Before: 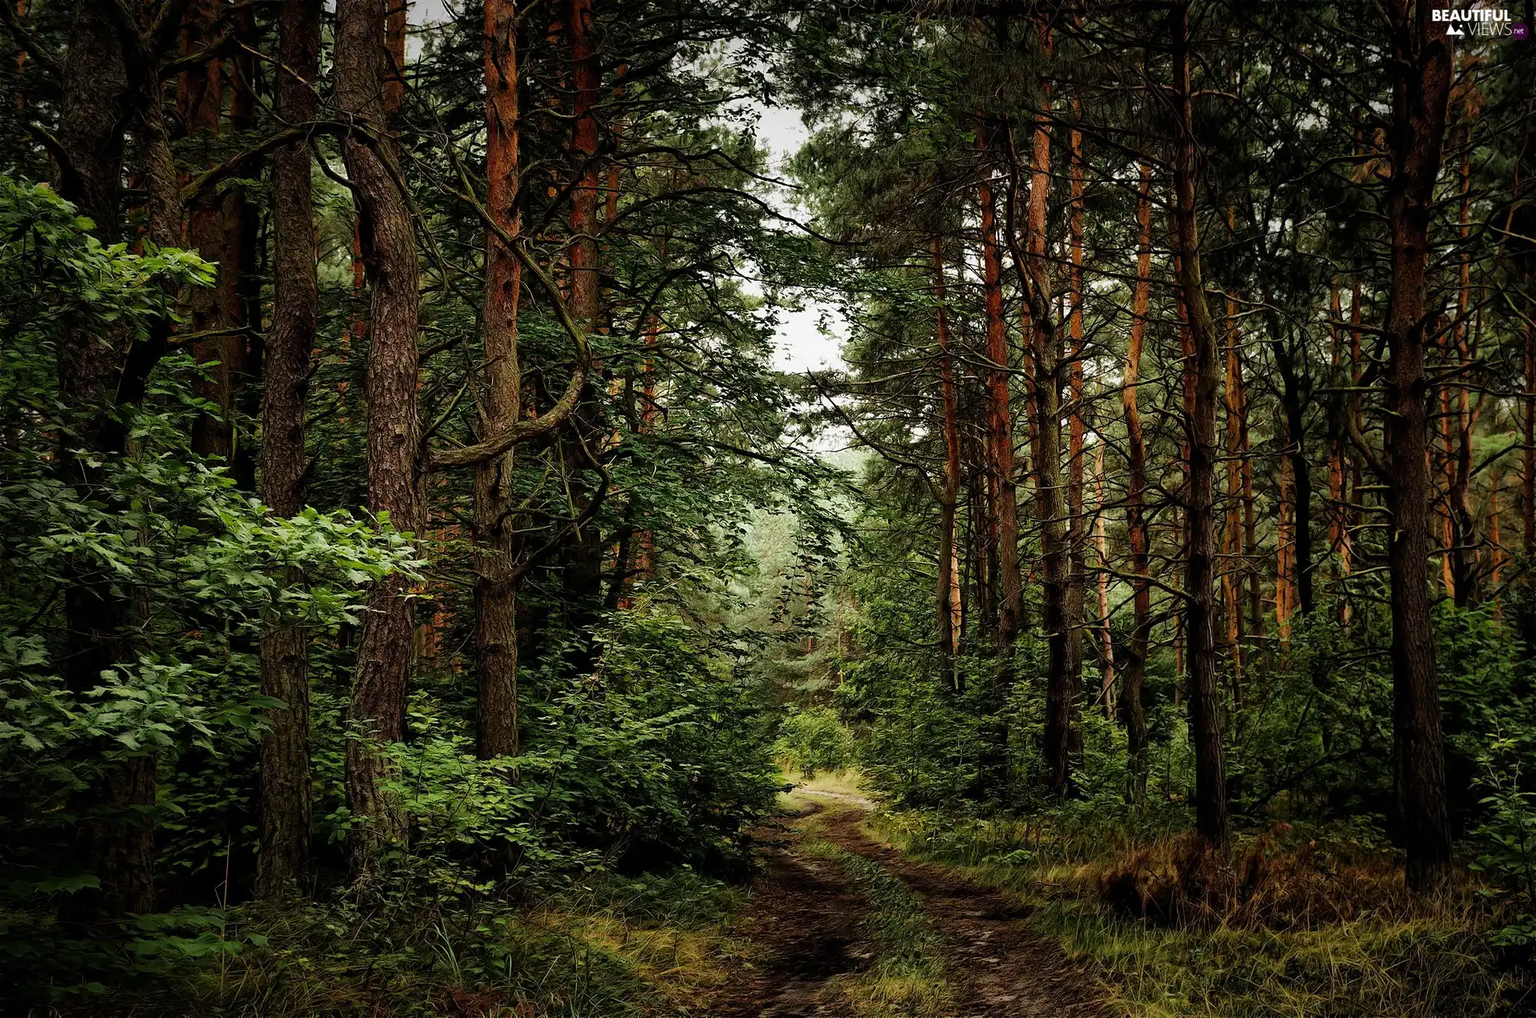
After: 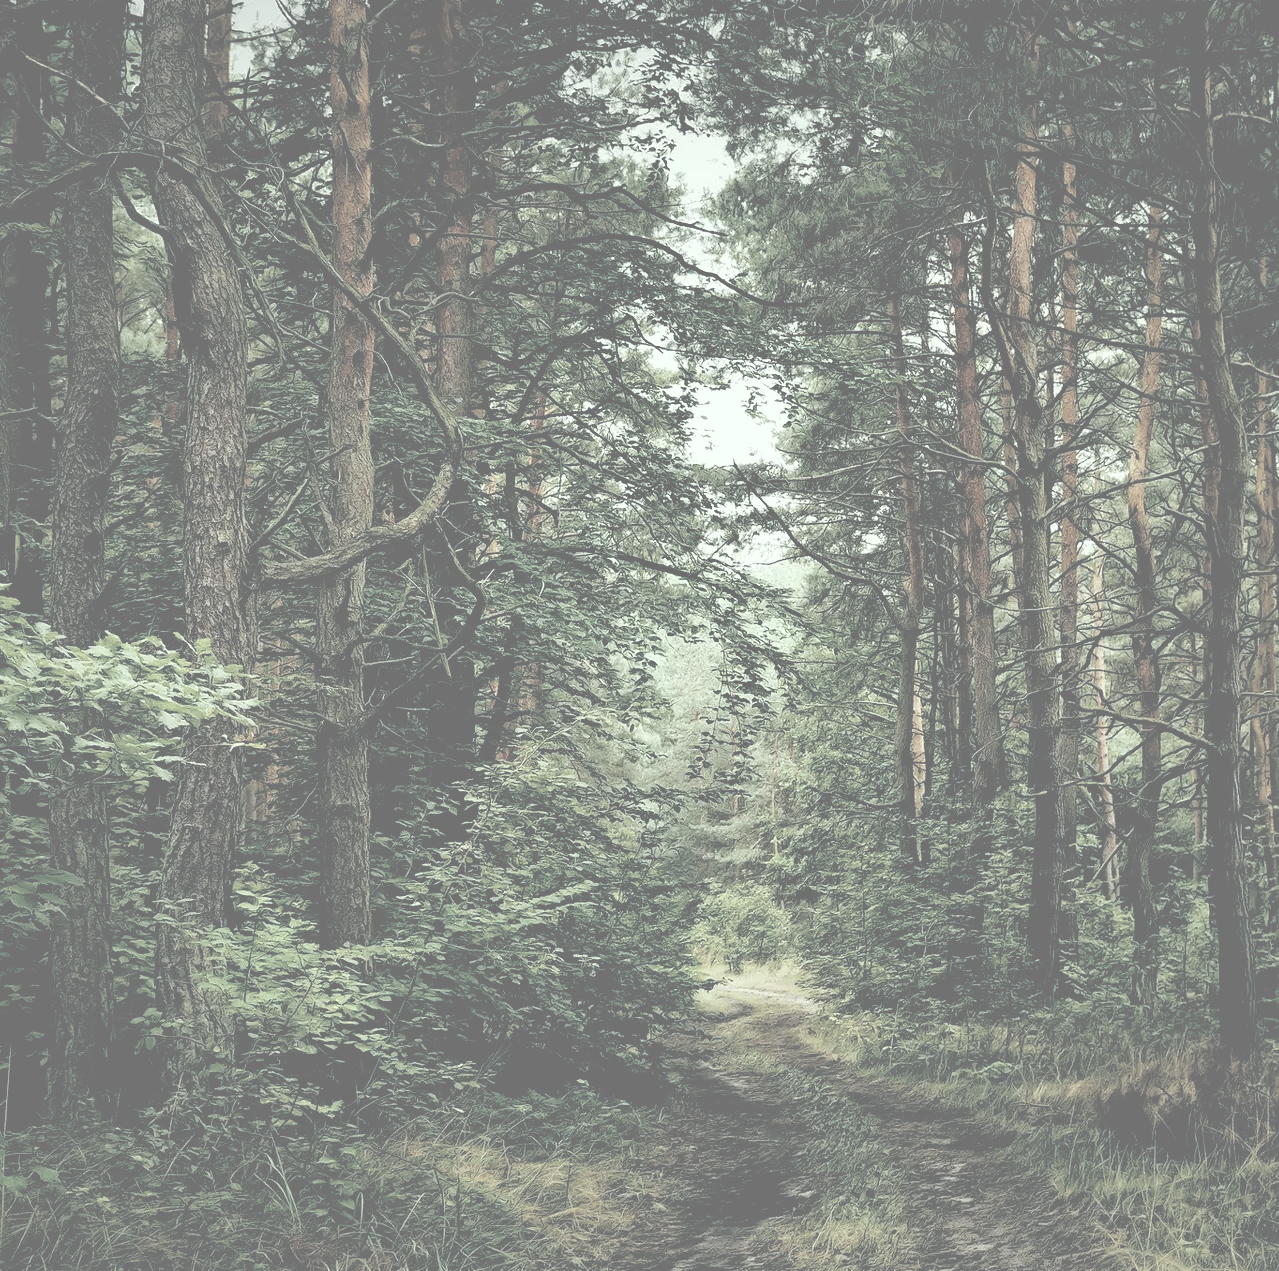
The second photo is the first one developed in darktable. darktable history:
shadows and highlights: radius 125.46, shadows 30.51, highlights -30.51, low approximation 0.01, soften with gaussian
color balance rgb: shadows lift › luminance -7.7%, shadows lift › chroma 2.13%, shadows lift › hue 165.27°, power › luminance -7.77%, power › chroma 1.1%, power › hue 215.88°, highlights gain › luminance 15.15%, highlights gain › chroma 7%, highlights gain › hue 125.57°, global offset › luminance -0.33%, global offset › chroma 0.11%, global offset › hue 165.27°, perceptual saturation grading › global saturation 24.42%, perceptual saturation grading › highlights -24.42%, perceptual saturation grading › mid-tones 24.42%, perceptual saturation grading › shadows 40%, perceptual brilliance grading › global brilliance -5%, perceptual brilliance grading › highlights 24.42%, perceptual brilliance grading › mid-tones 7%, perceptual brilliance grading › shadows -5%
contrast brightness saturation: contrast -0.32, brightness 0.75, saturation -0.78
crop and rotate: left 14.385%, right 18.948%
